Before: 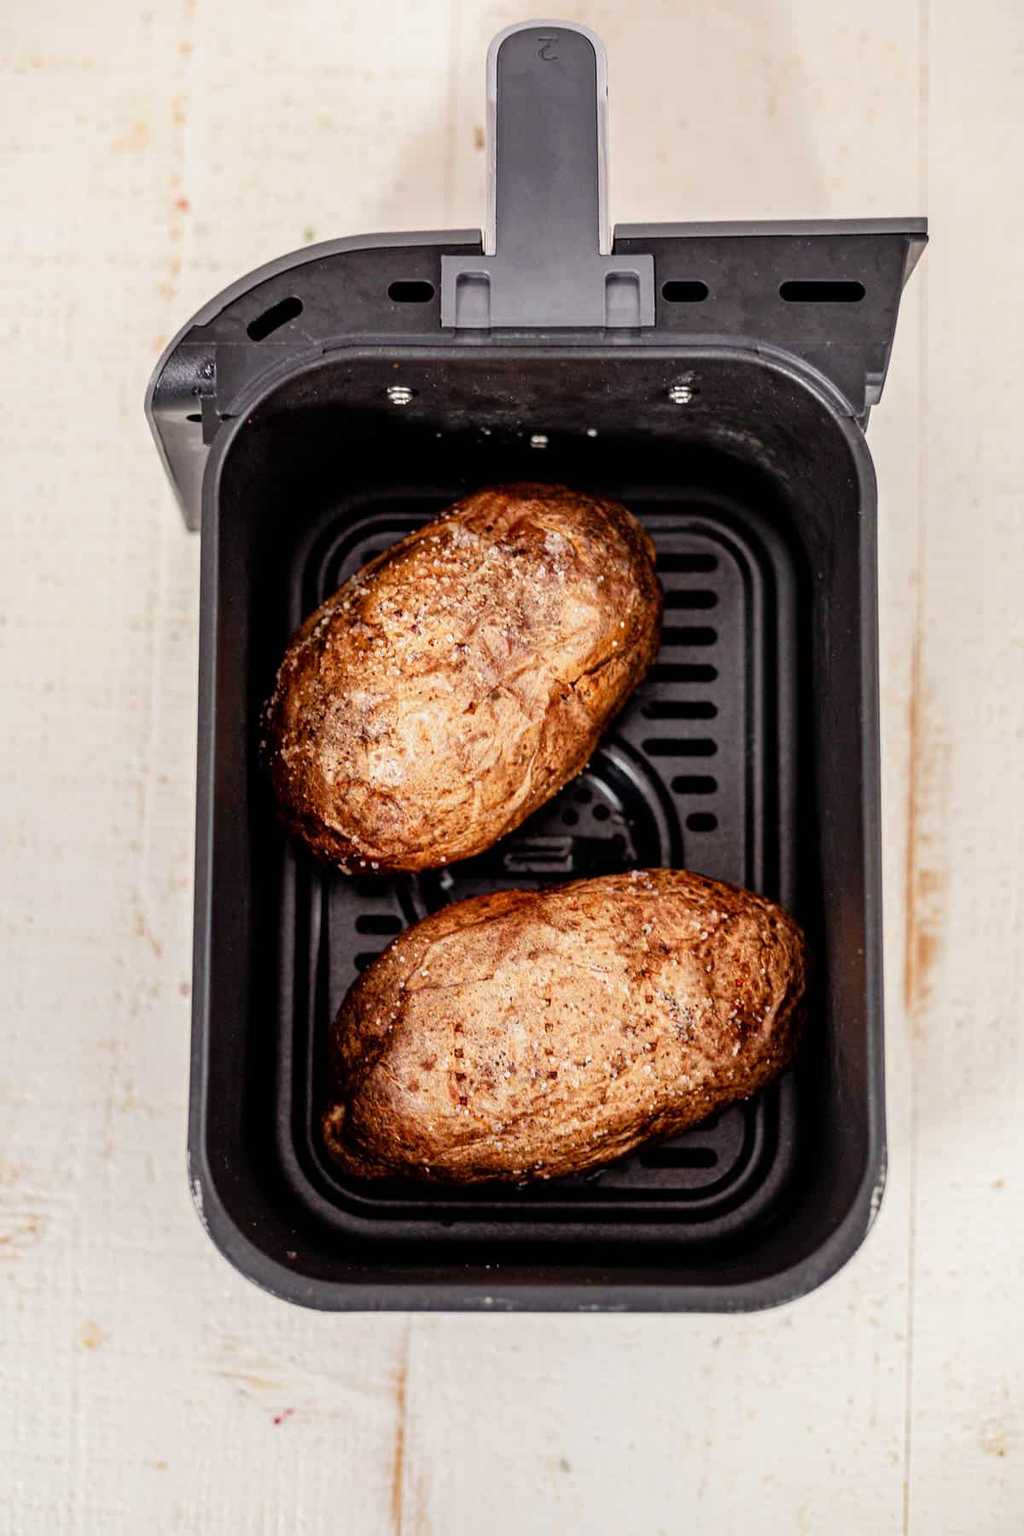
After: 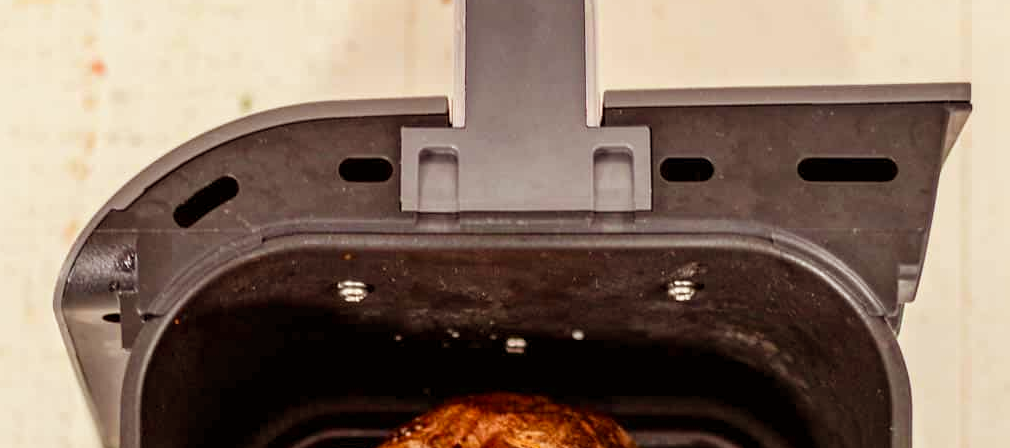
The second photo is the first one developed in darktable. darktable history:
color balance rgb: power › luminance 9.986%, power › chroma 2.803%, power › hue 58.17°, perceptual saturation grading › global saturation 0.295%, global vibrance 15.169%
crop and rotate: left 9.695%, top 9.599%, right 6.117%, bottom 65.483%
